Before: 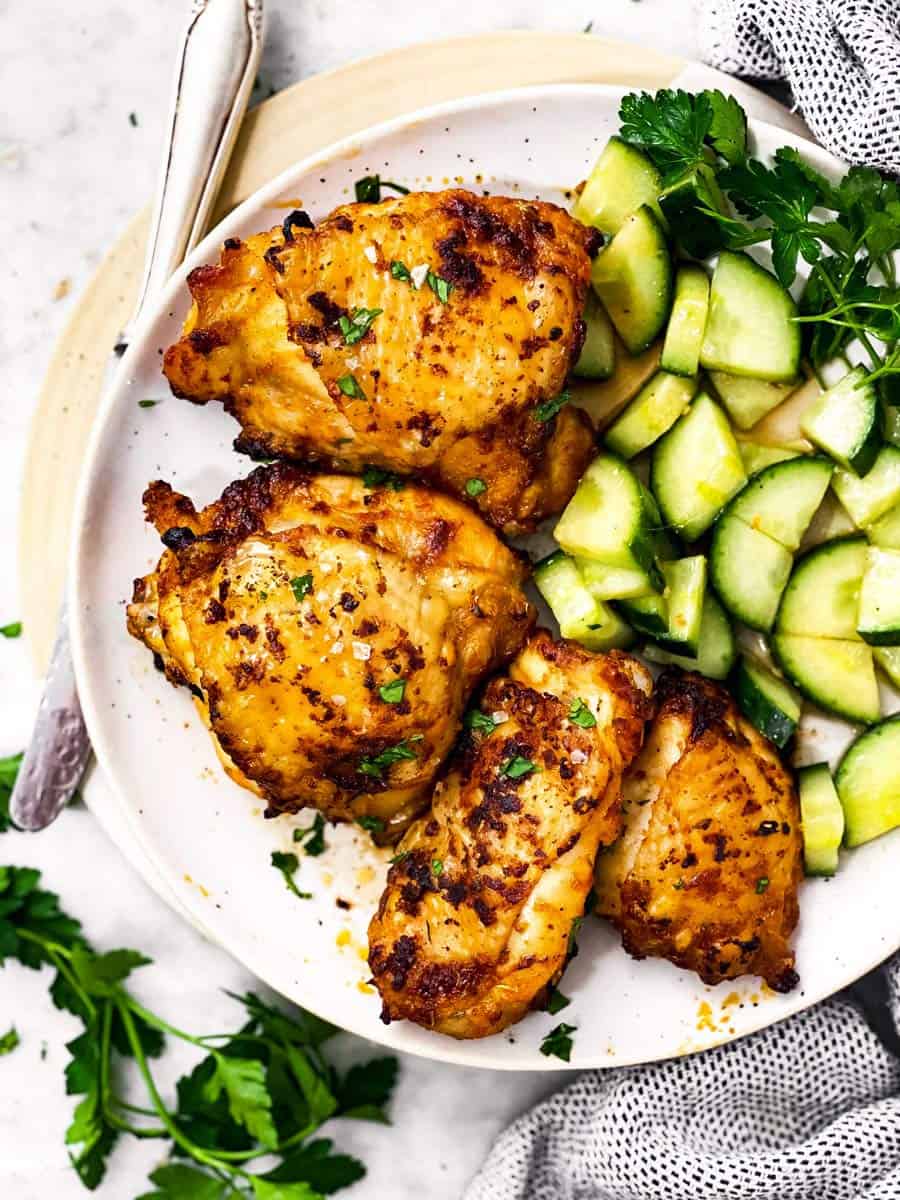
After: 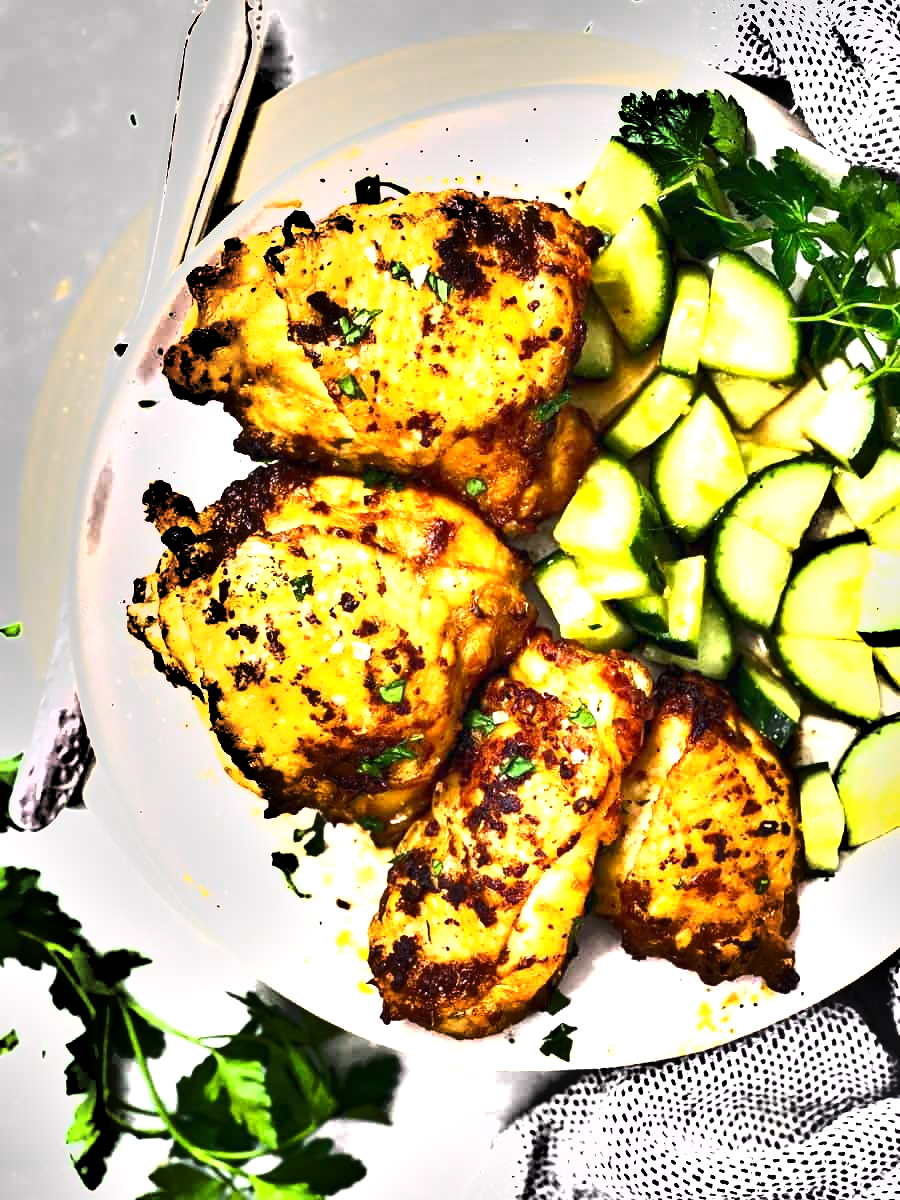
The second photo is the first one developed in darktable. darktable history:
shadows and highlights: highlights color adjustment 0.427%, low approximation 0.01, soften with gaussian
exposure: black level correction 0, exposure 1.374 EV, compensate exposure bias true, compensate highlight preservation false
